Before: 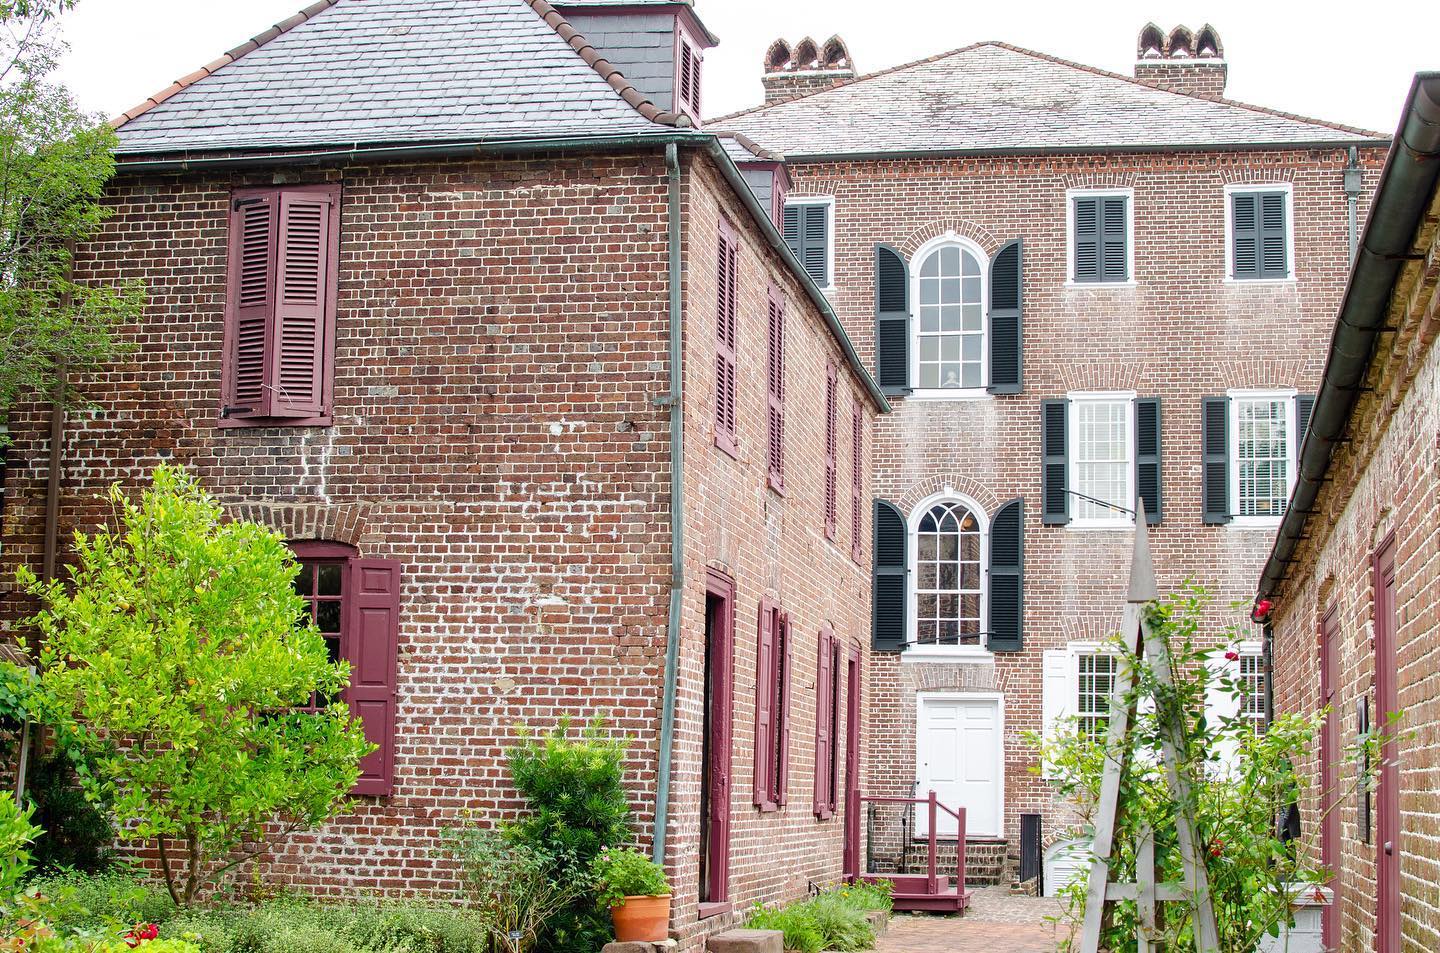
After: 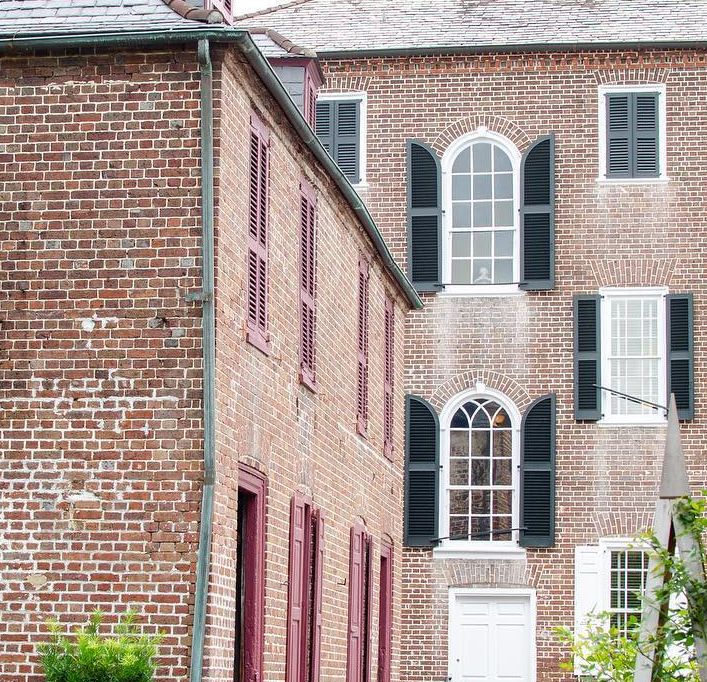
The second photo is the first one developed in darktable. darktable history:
crop: left 32.514%, top 10.947%, right 18.364%, bottom 17.478%
